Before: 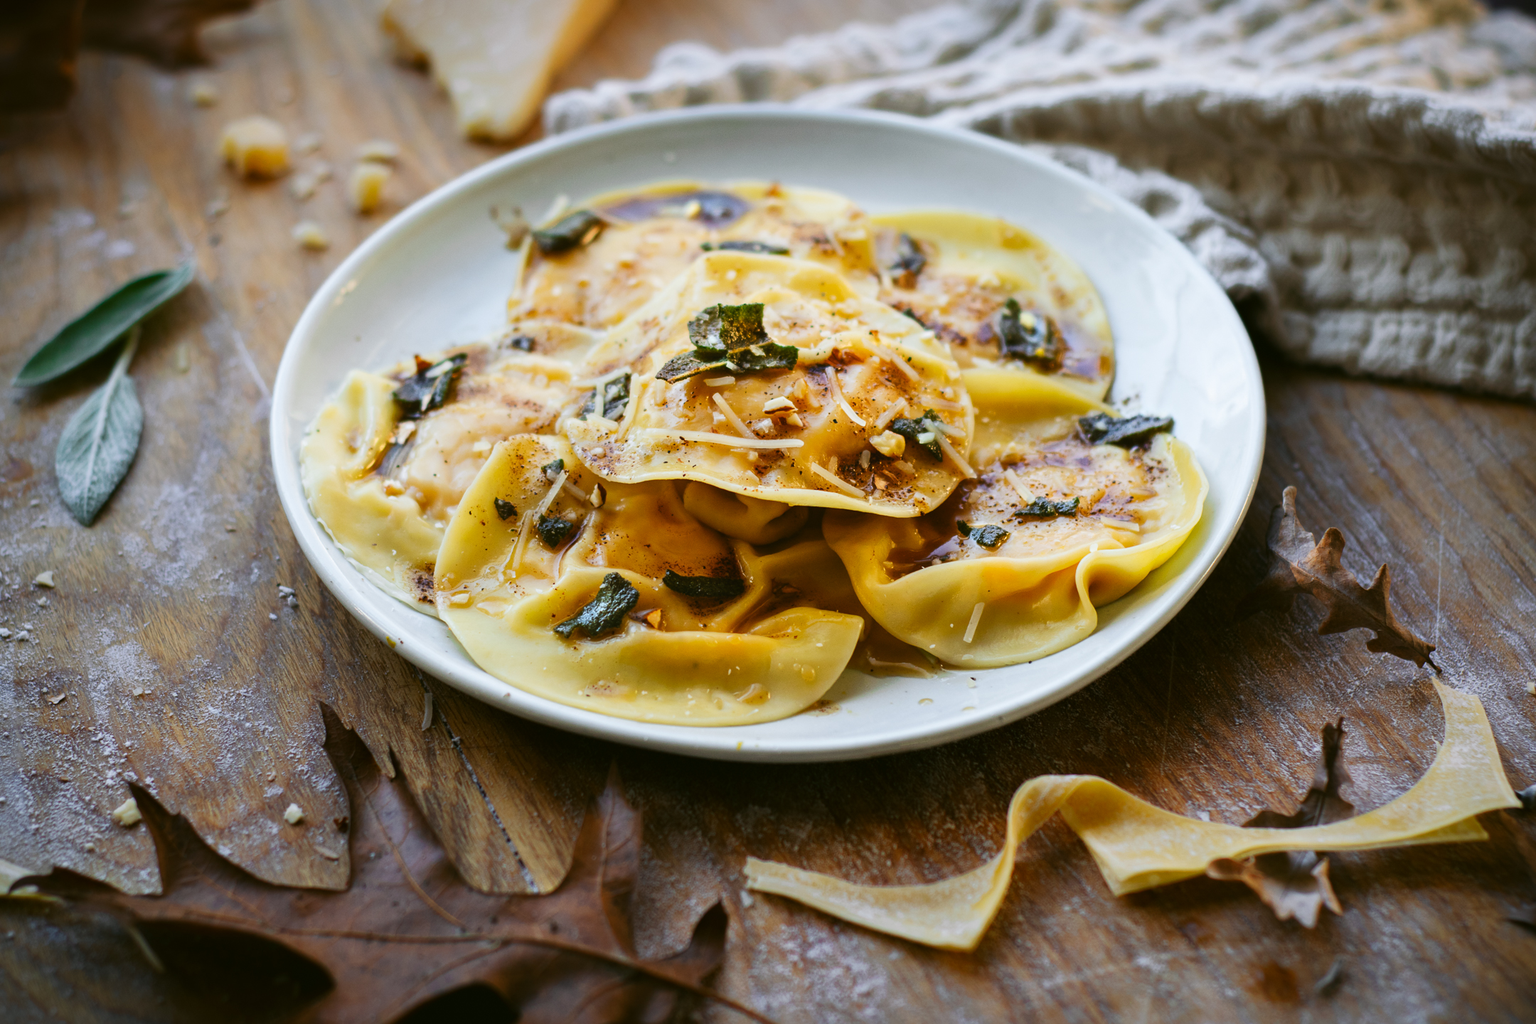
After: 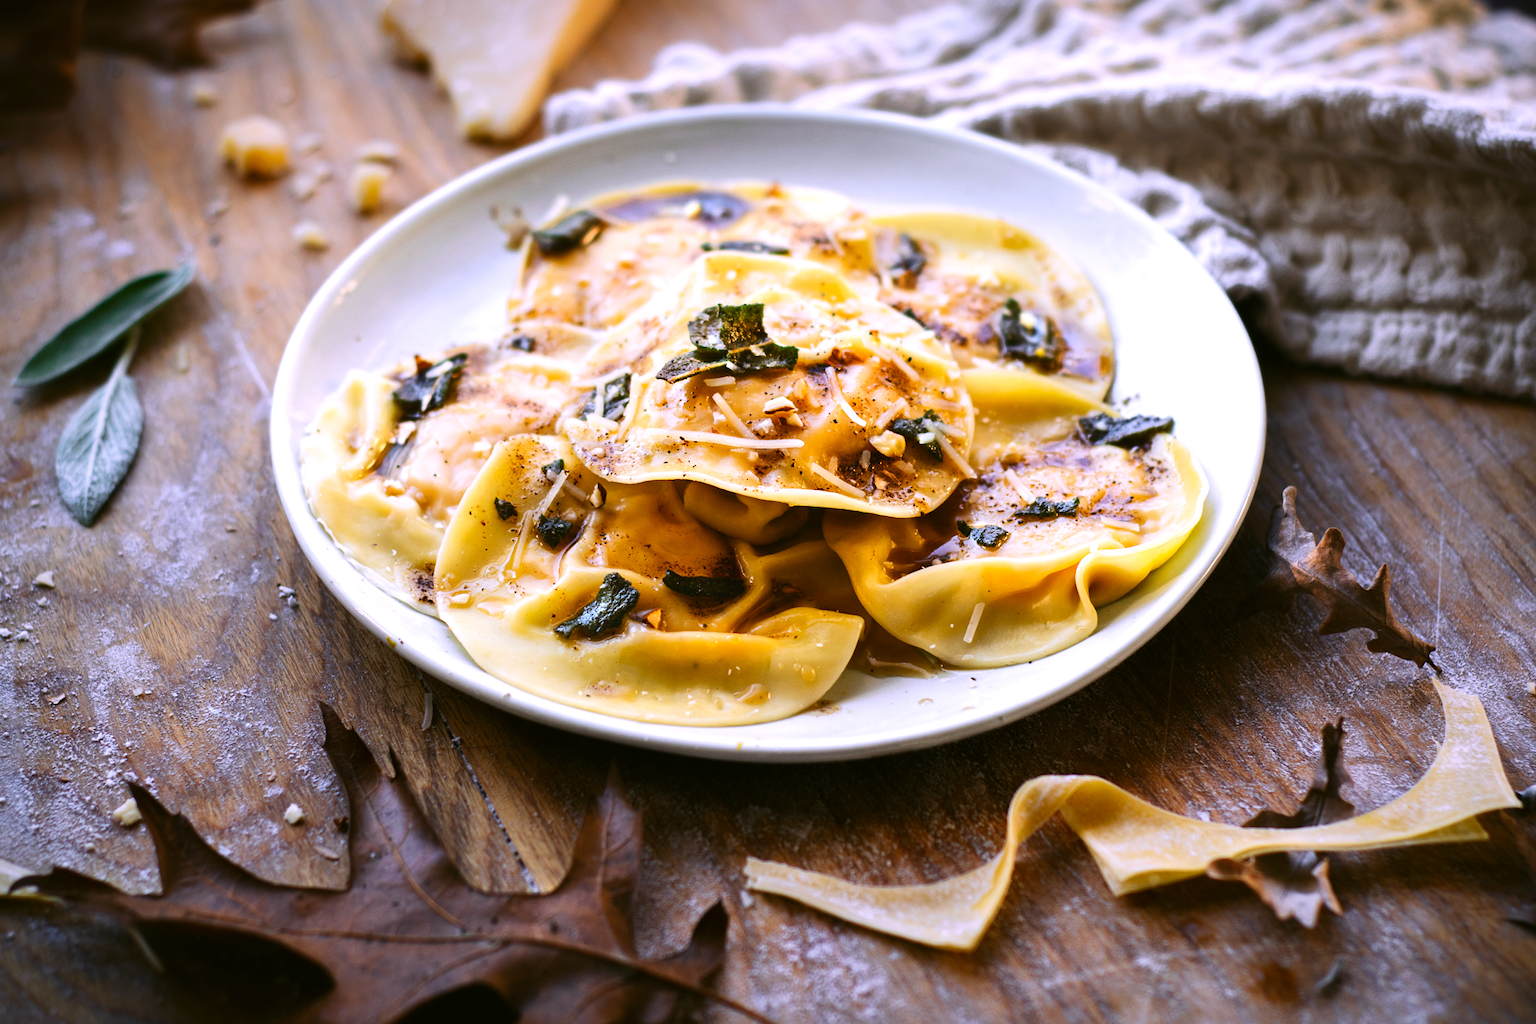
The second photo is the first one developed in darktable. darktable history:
tone equalizer: -8 EV -0.417 EV, -7 EV -0.389 EV, -6 EV -0.333 EV, -5 EV -0.222 EV, -3 EV 0.222 EV, -2 EV 0.333 EV, -1 EV 0.389 EV, +0 EV 0.417 EV, edges refinement/feathering 500, mask exposure compensation -1.57 EV, preserve details no
white balance: red 1.066, blue 1.119
